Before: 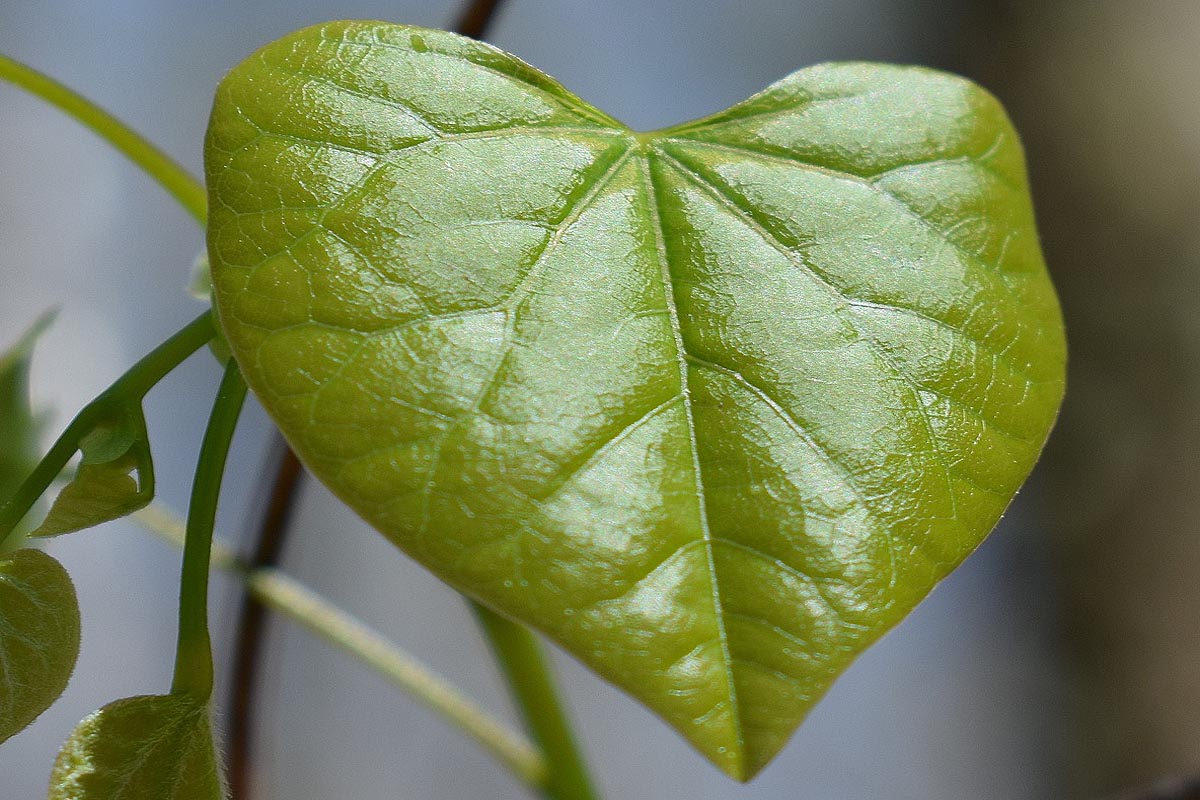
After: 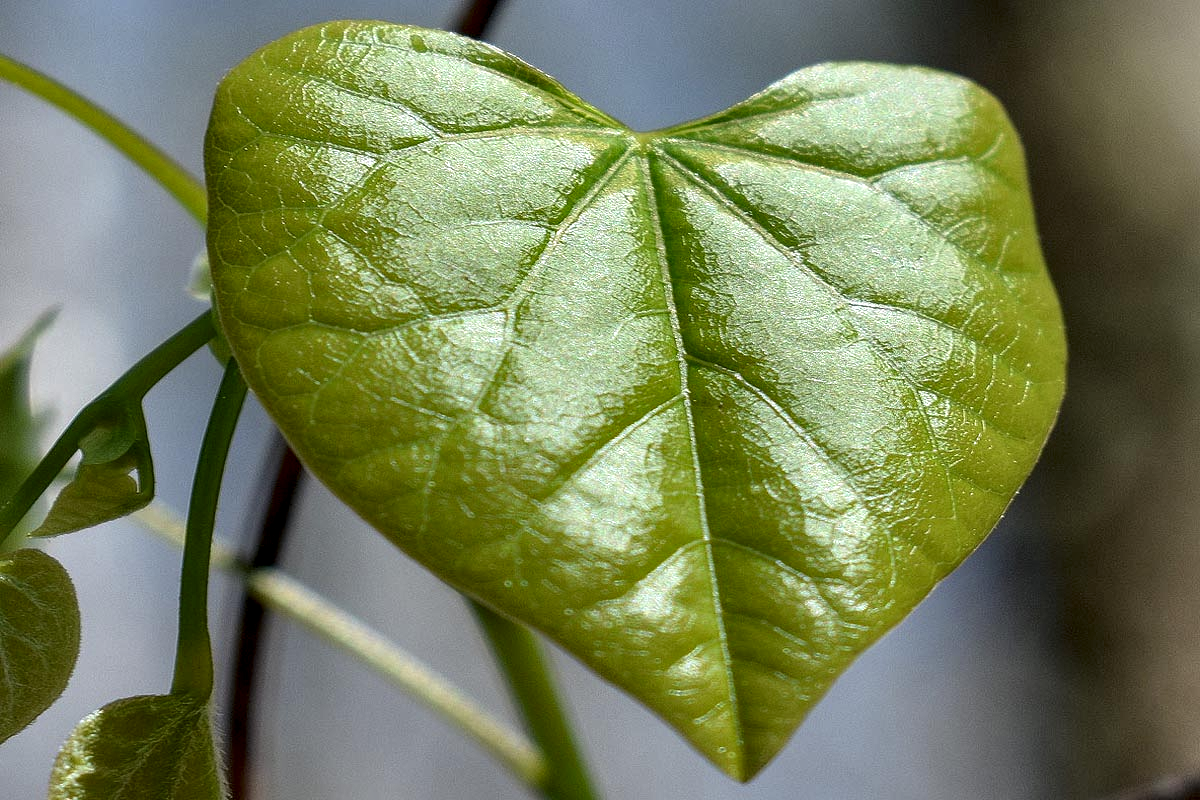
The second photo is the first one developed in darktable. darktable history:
tone equalizer: on, module defaults
local contrast: highlights 60%, shadows 60%, detail 160%
shadows and highlights: soften with gaussian
